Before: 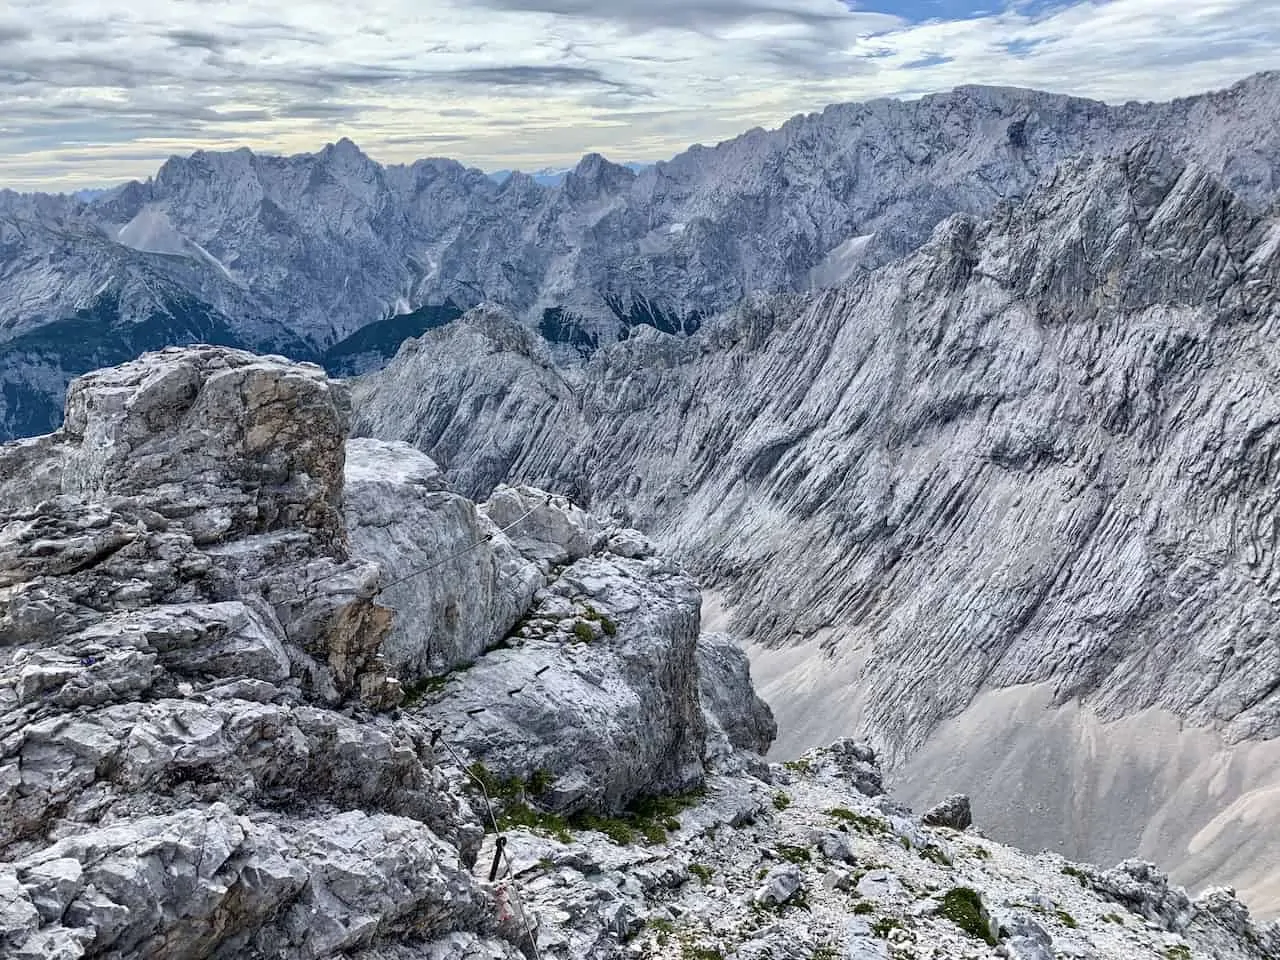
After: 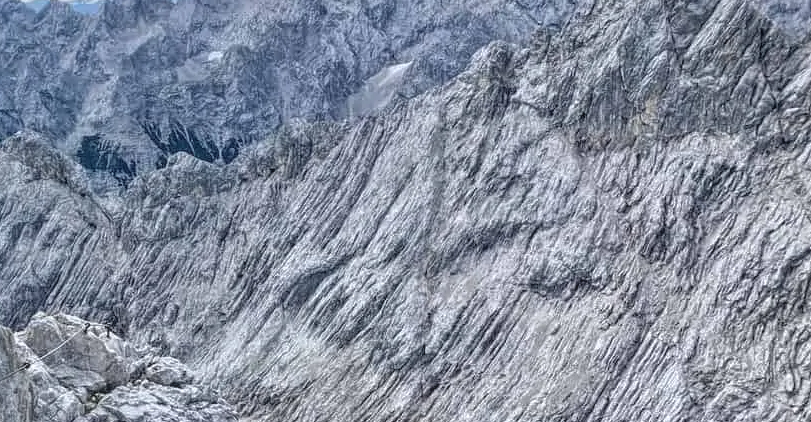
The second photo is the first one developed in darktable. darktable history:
crop: left 36.116%, top 17.981%, right 0.502%, bottom 38.044%
contrast equalizer: octaves 7, y [[0.511, 0.558, 0.631, 0.632, 0.559, 0.512], [0.5 ×6], [0.507, 0.559, 0.627, 0.644, 0.647, 0.647], [0 ×6], [0 ×6]], mix 0.525
local contrast: highlights 71%, shadows 20%, midtone range 0.197
